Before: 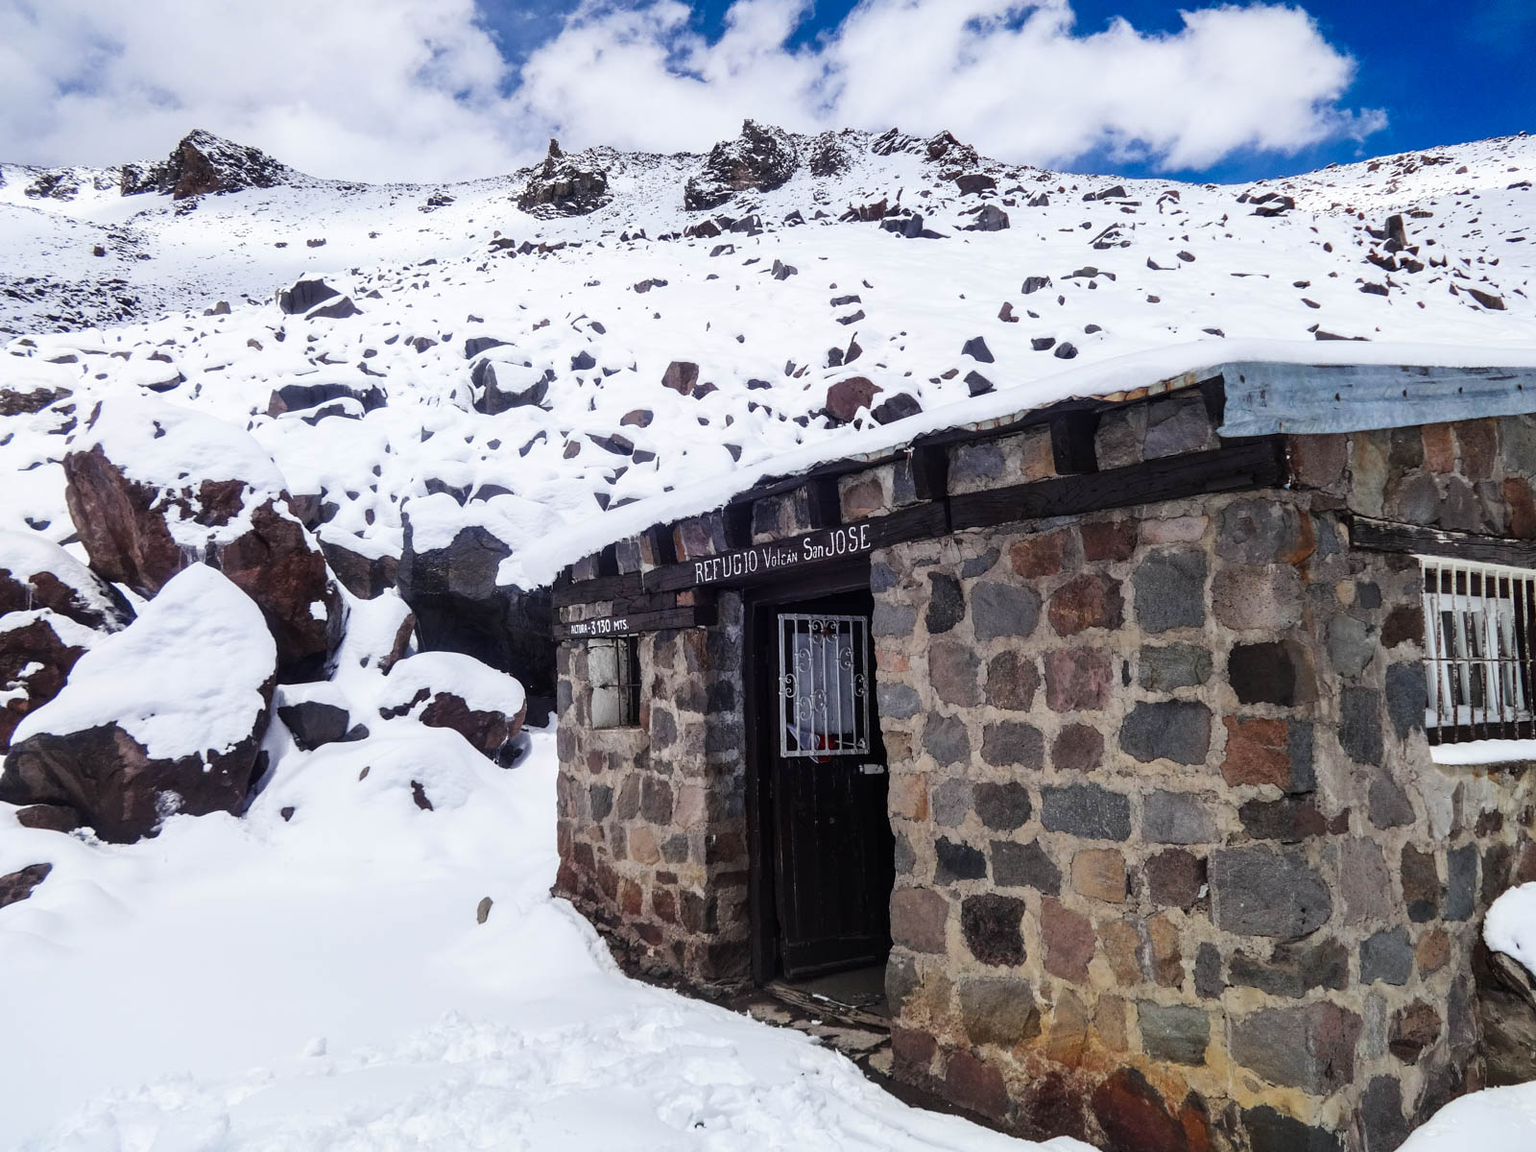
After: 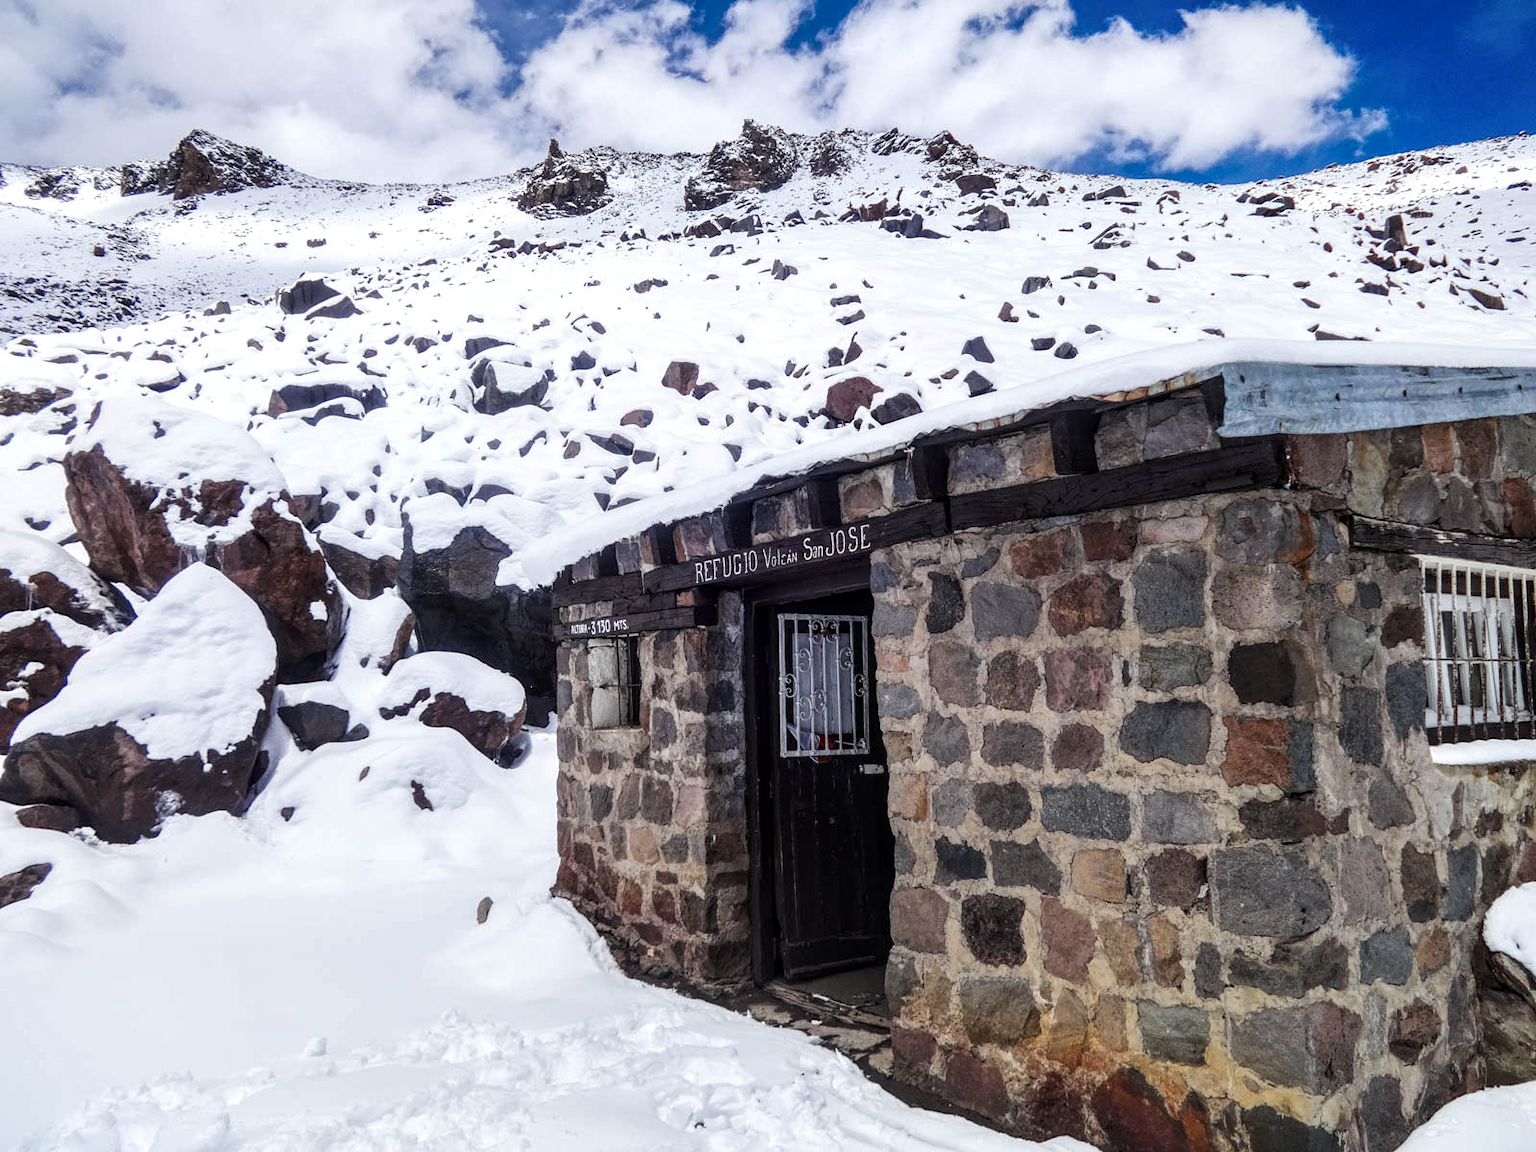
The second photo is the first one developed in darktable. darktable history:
local contrast: highlights 98%, shadows 90%, detail 160%, midtone range 0.2
